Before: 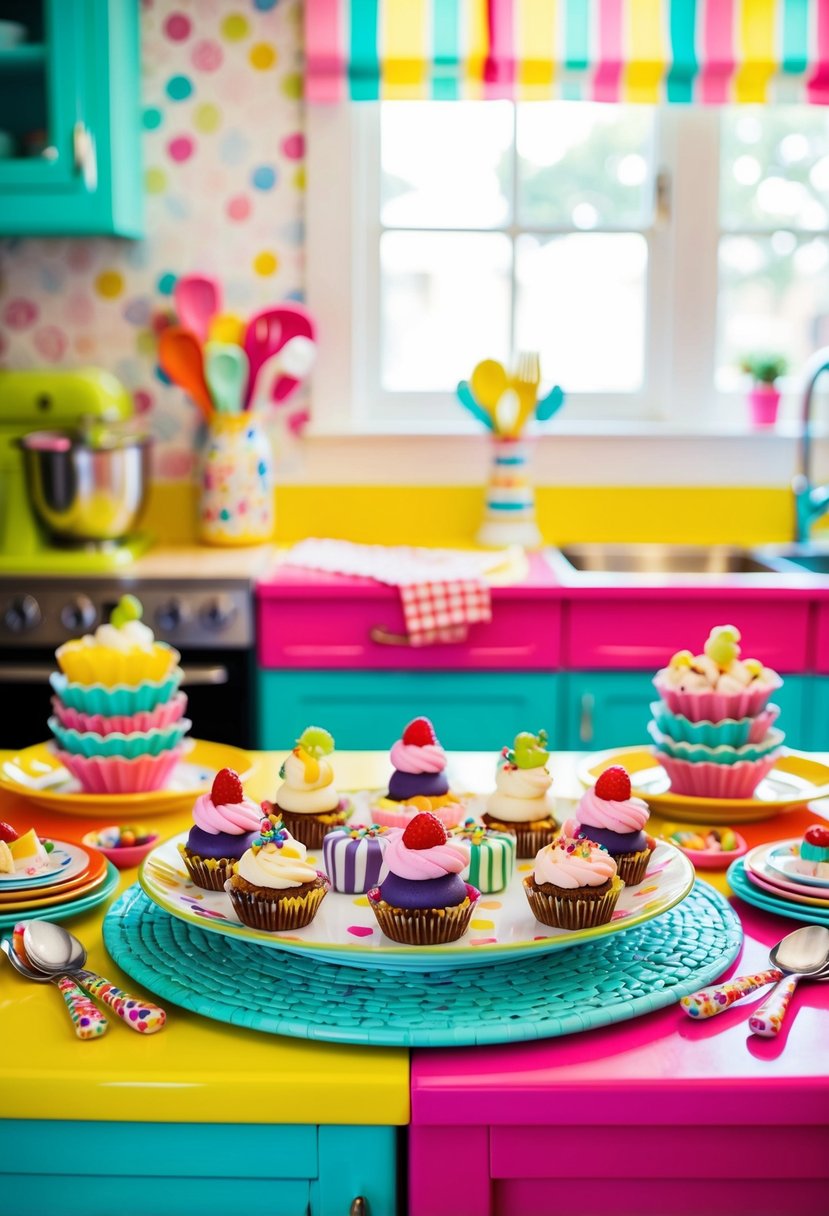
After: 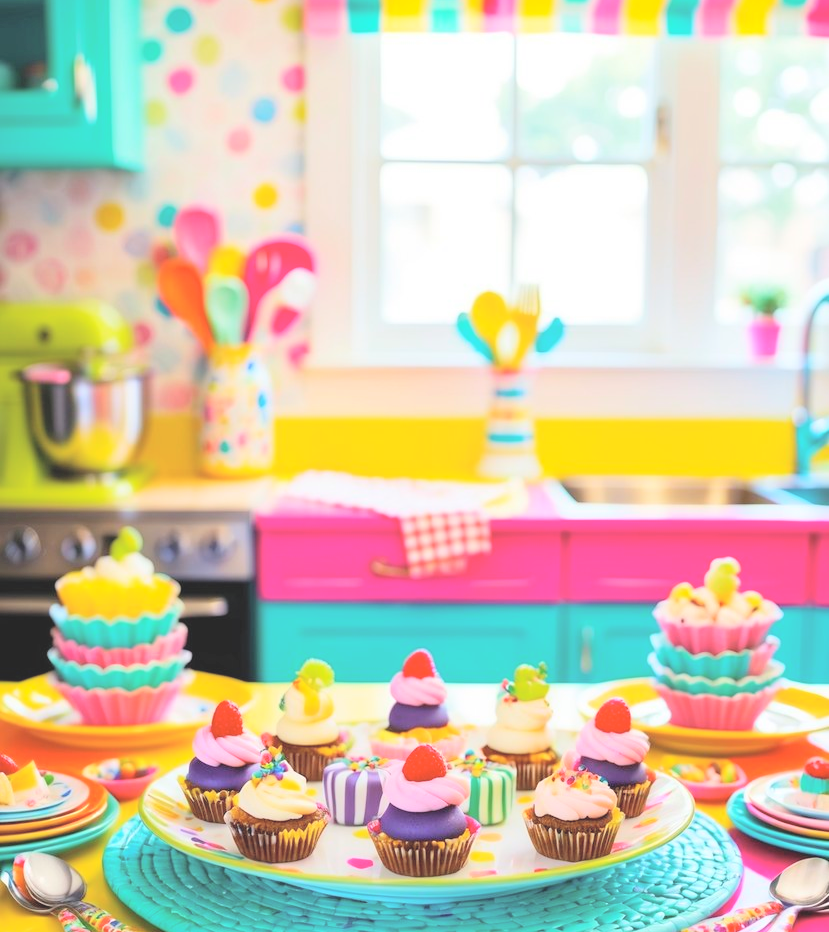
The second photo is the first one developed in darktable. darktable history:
contrast brightness saturation: contrast -0.1, brightness 0.05, saturation 0.08
crop: top 5.667%, bottom 17.637%
global tonemap: drago (0.7, 100)
